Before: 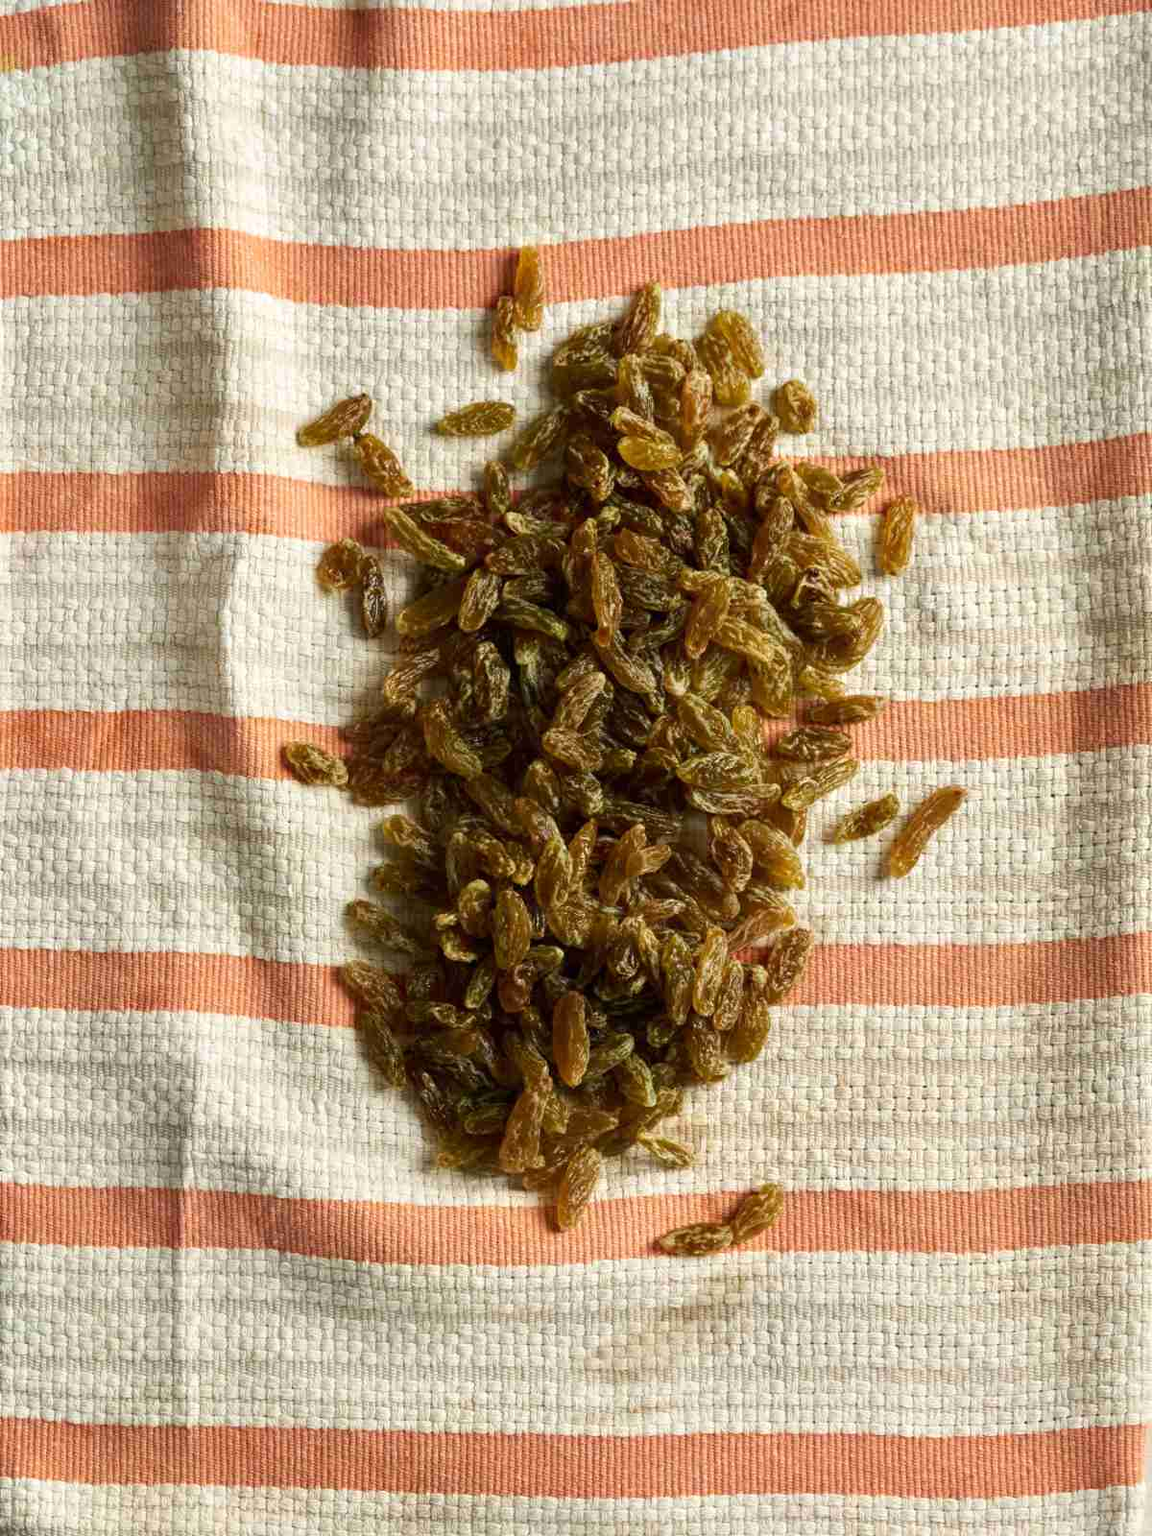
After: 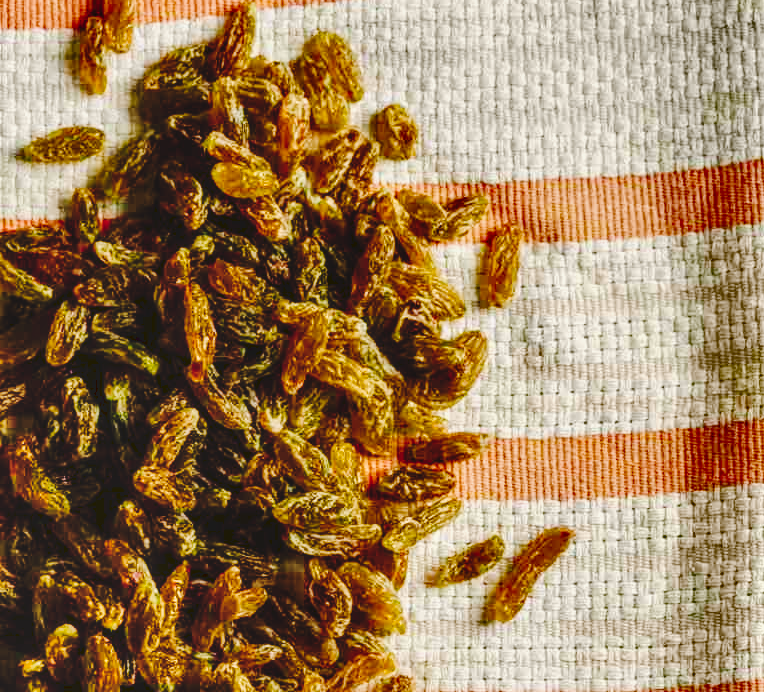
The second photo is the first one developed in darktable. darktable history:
shadows and highlights: low approximation 0.01, soften with gaussian
crop: left 36.005%, top 18.293%, right 0.31%, bottom 38.444%
color balance rgb: shadows lift › chroma 1%, shadows lift › hue 113°, highlights gain › chroma 0.2%, highlights gain › hue 333°, perceptual saturation grading › global saturation 20%, perceptual saturation grading › highlights -25%, perceptual saturation grading › shadows 25%, contrast -10%
local contrast: on, module defaults
tone curve: curves: ch0 [(0, 0) (0.003, 0.084) (0.011, 0.084) (0.025, 0.084) (0.044, 0.084) (0.069, 0.085) (0.1, 0.09) (0.136, 0.1) (0.177, 0.119) (0.224, 0.144) (0.277, 0.205) (0.335, 0.298) (0.399, 0.417) (0.468, 0.525) (0.543, 0.631) (0.623, 0.72) (0.709, 0.8) (0.801, 0.867) (0.898, 0.934) (1, 1)], preserve colors none
